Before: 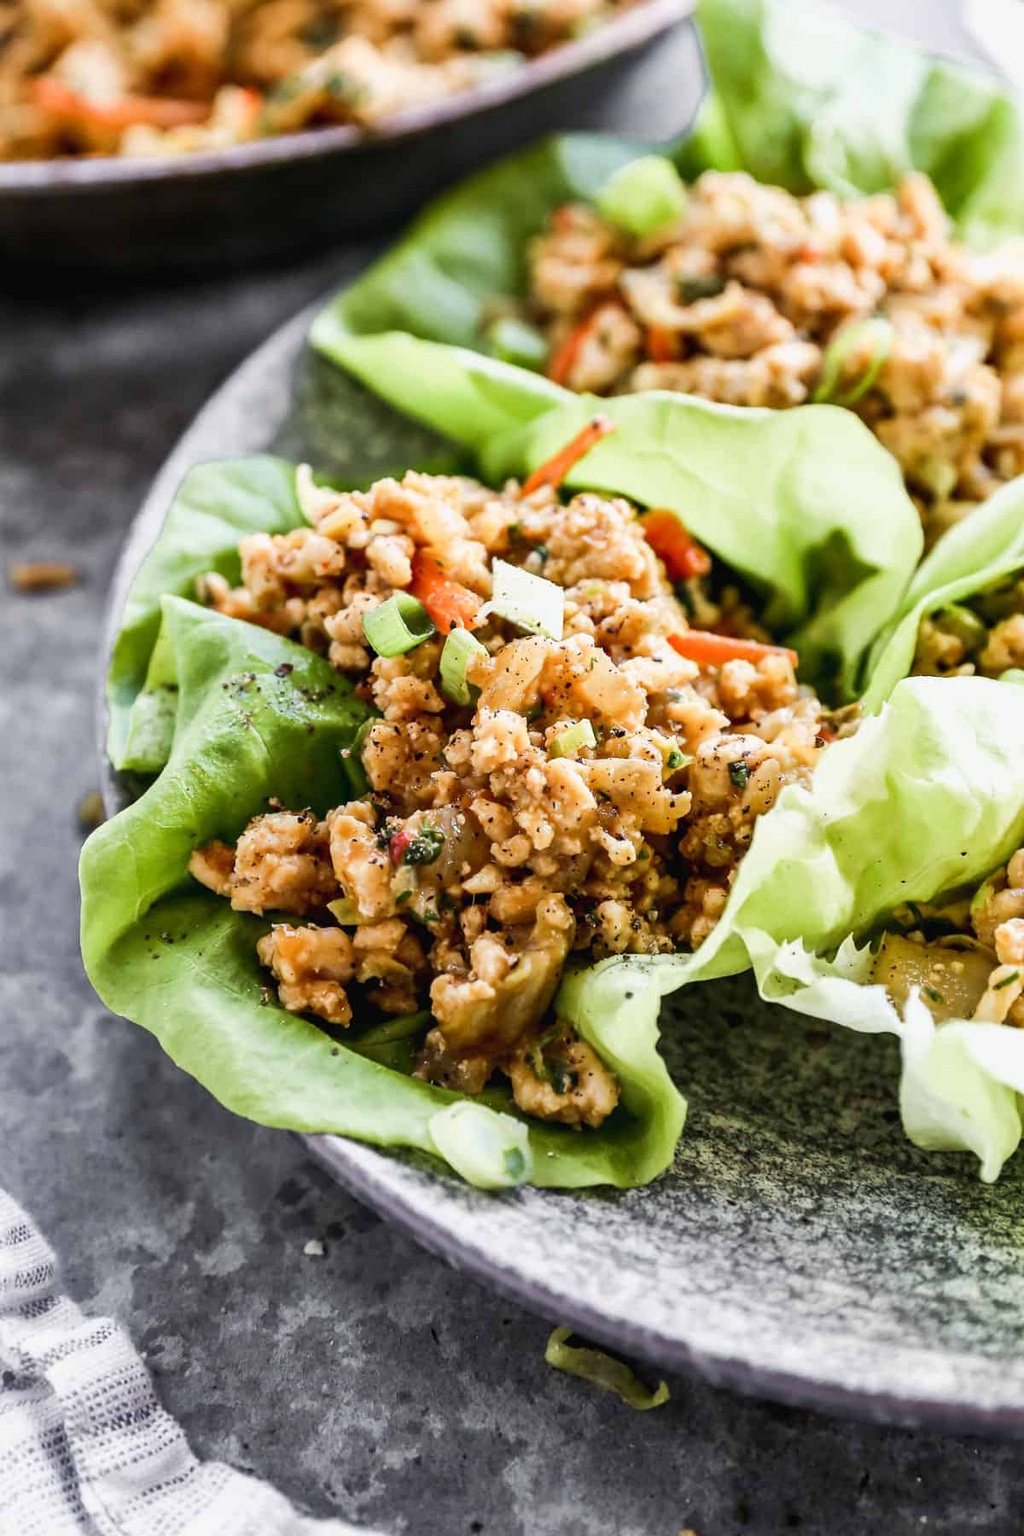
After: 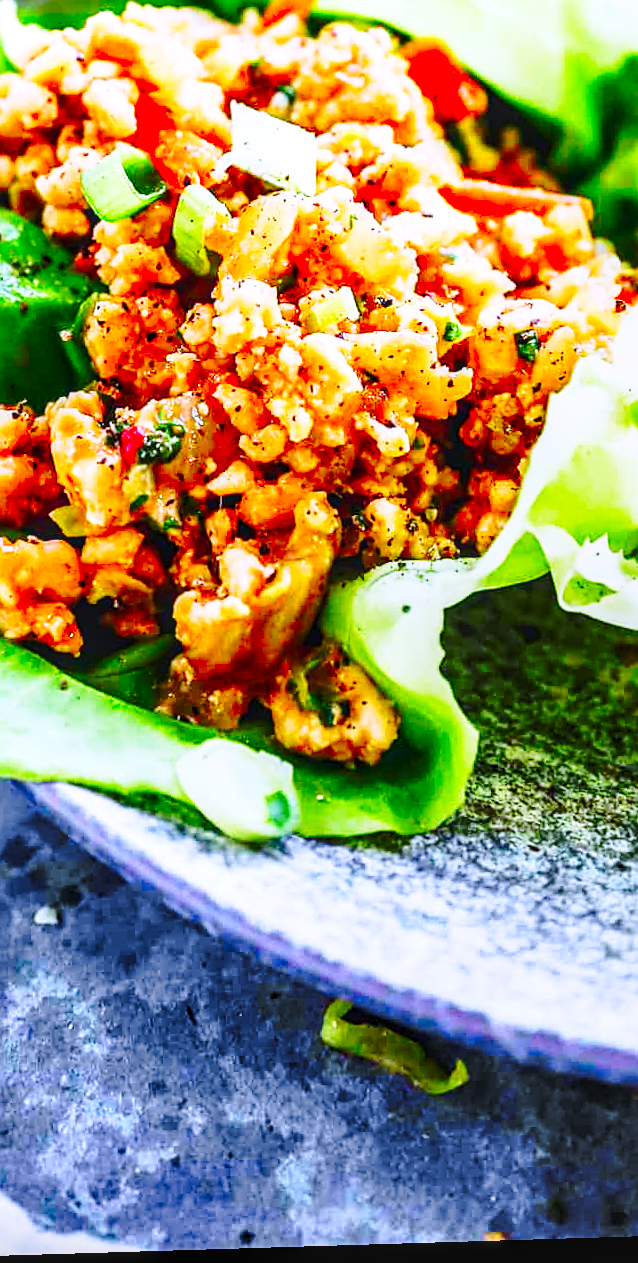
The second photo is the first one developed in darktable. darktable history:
base curve: curves: ch0 [(0, 0) (0.032, 0.037) (0.105, 0.228) (0.435, 0.76) (0.856, 0.983) (1, 1)], preserve colors none
color calibration: illuminant custom, x 0.368, y 0.373, temperature 4330.32 K
crop and rotate: left 29.237%, top 31.152%, right 19.807%
sharpen: on, module defaults
rotate and perspective: rotation -1.75°, automatic cropping off
local contrast: on, module defaults
color correction: highlights a* 1.59, highlights b* -1.7, saturation 2.48
